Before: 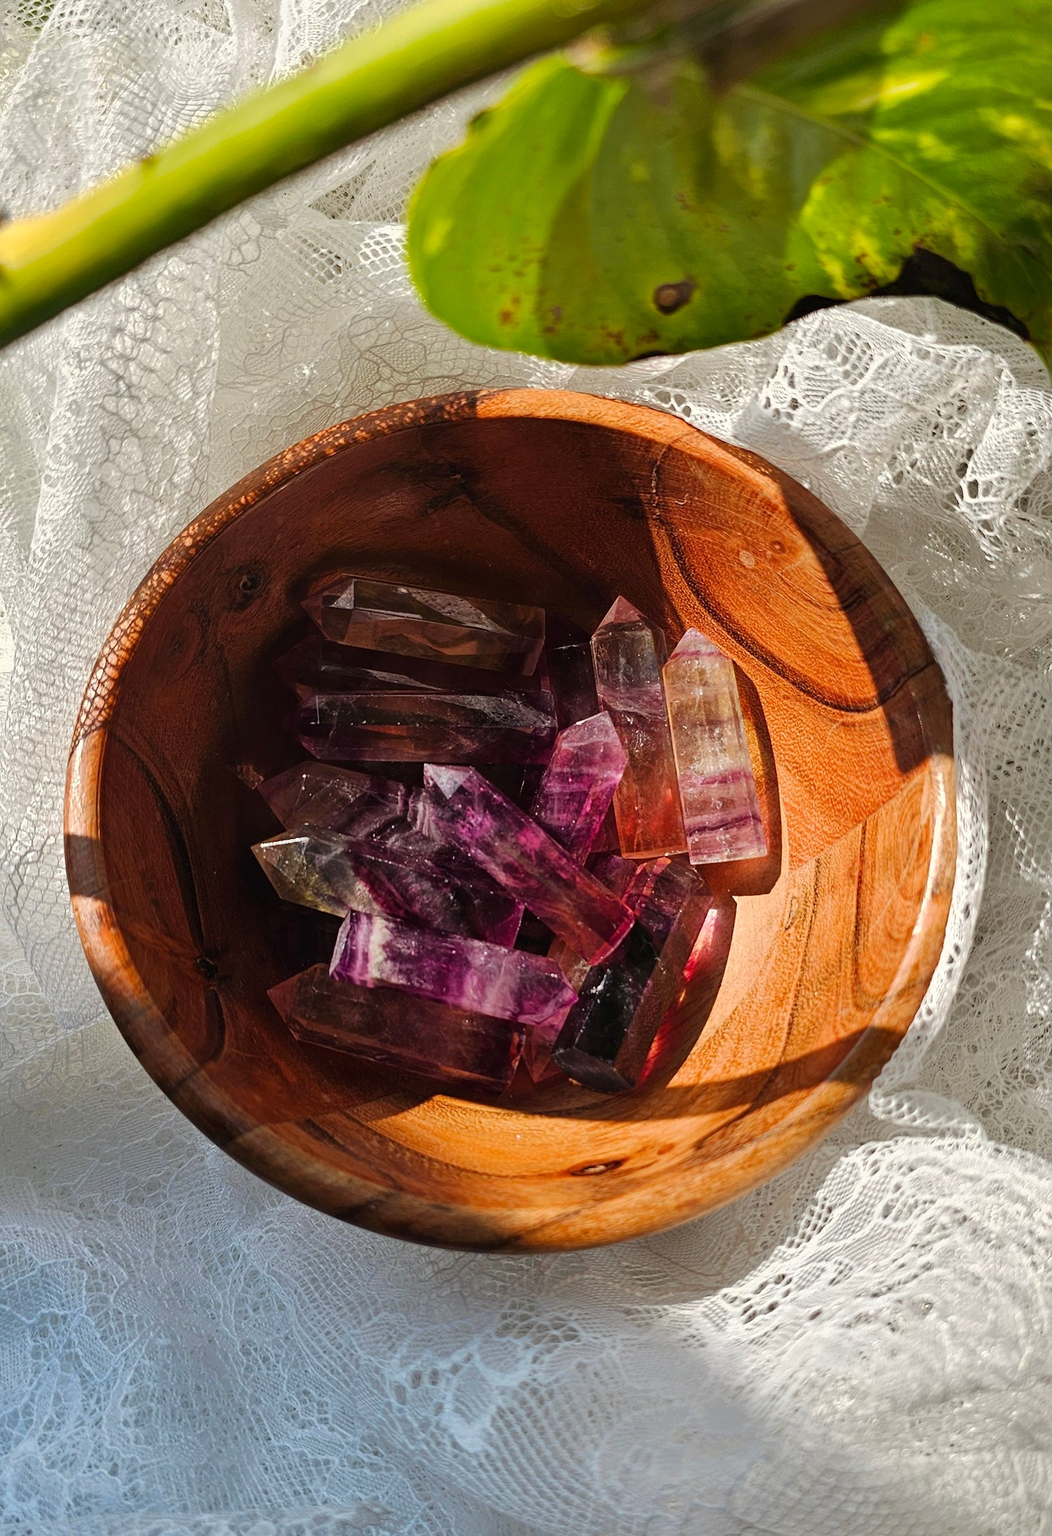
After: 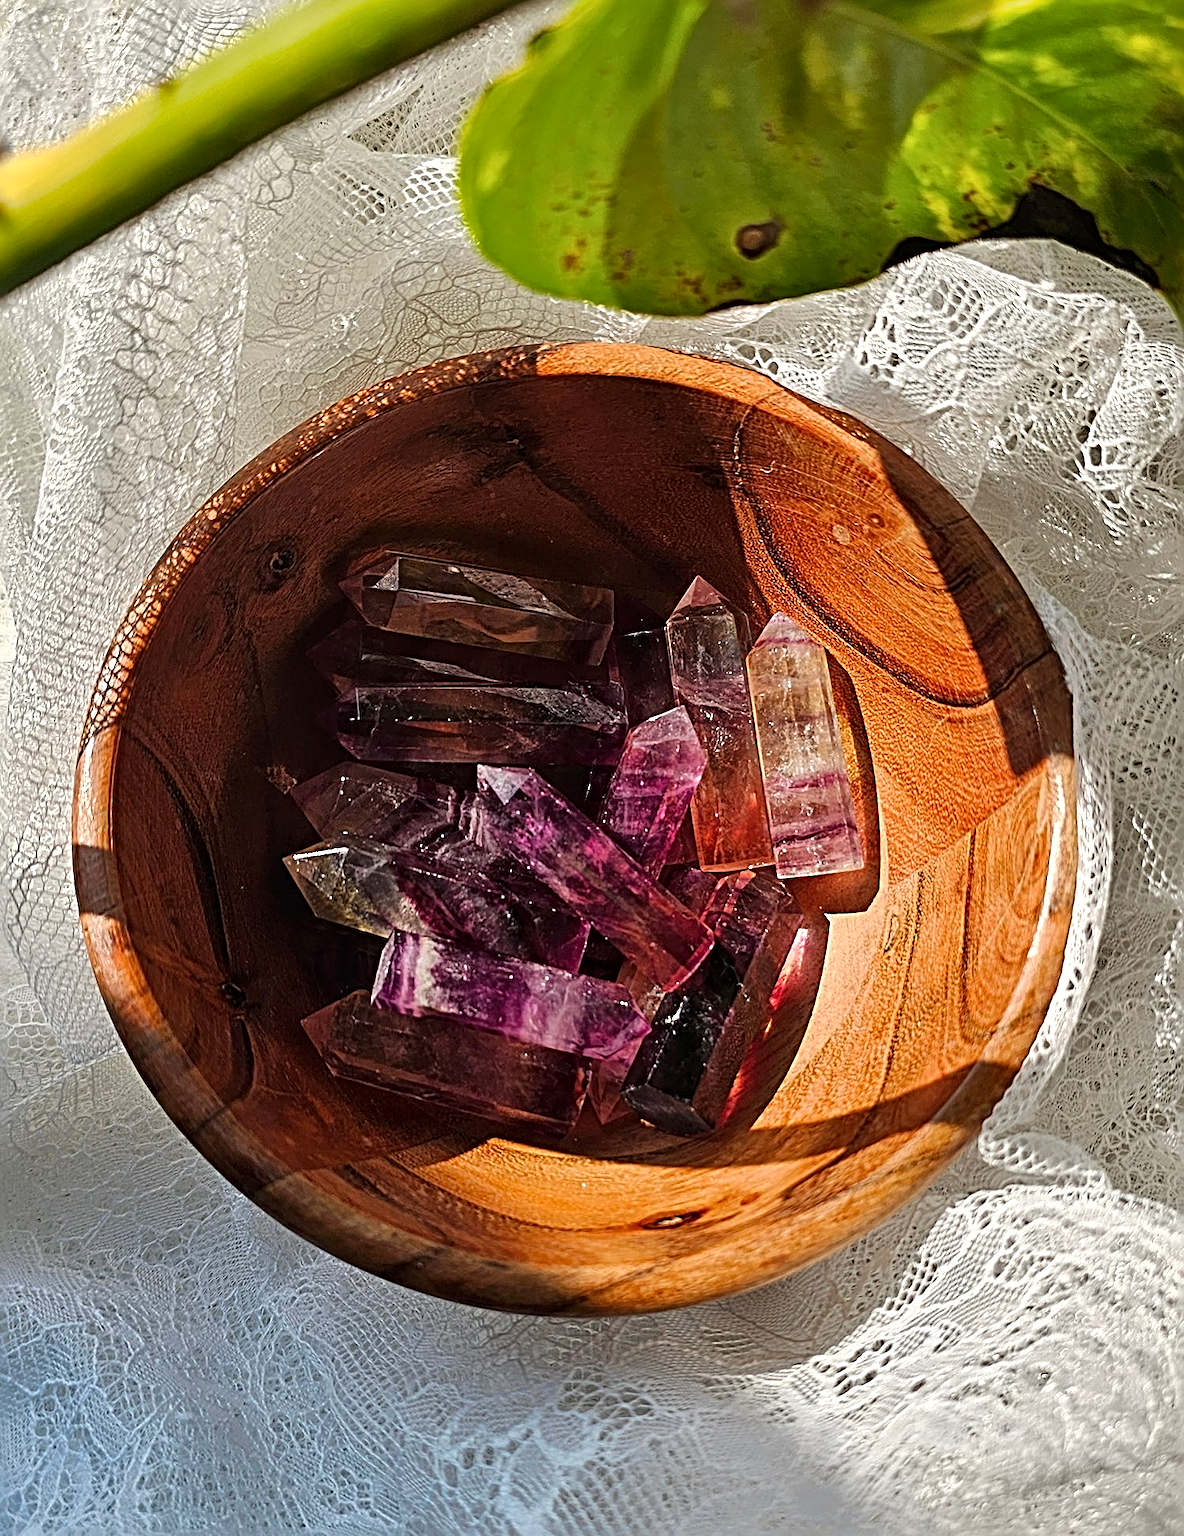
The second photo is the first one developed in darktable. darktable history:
local contrast: mode bilateral grid, contrast 20, coarseness 50, detail 120%, midtone range 0.2
sharpen: radius 3.69, amount 0.928
crop and rotate: top 5.609%, bottom 5.609%
